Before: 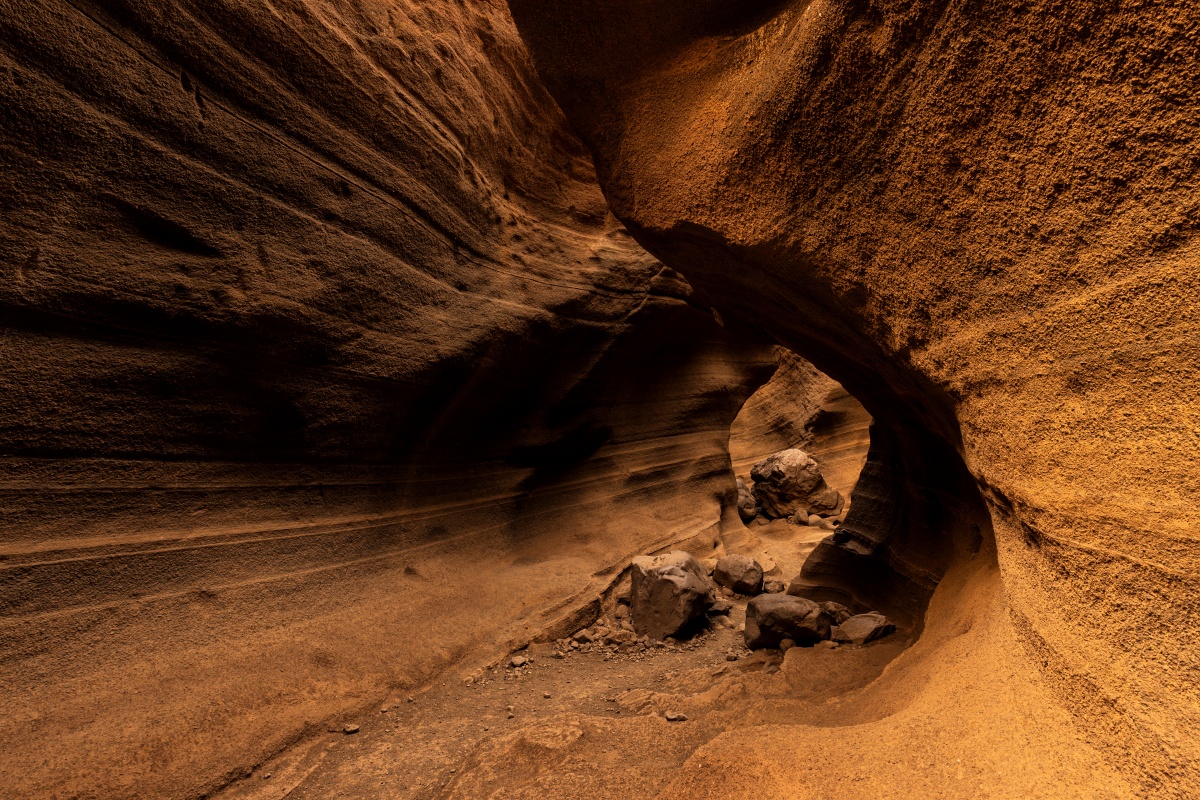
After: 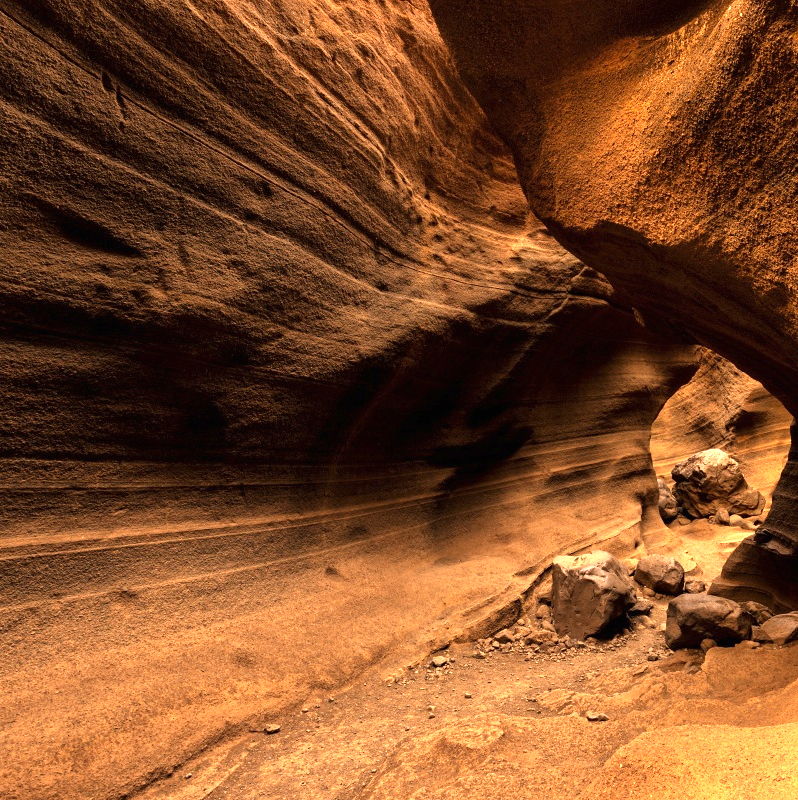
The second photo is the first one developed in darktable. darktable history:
crop and rotate: left 6.645%, right 26.846%
exposure: black level correction 0, exposure 1.387 EV, compensate highlight preservation false
